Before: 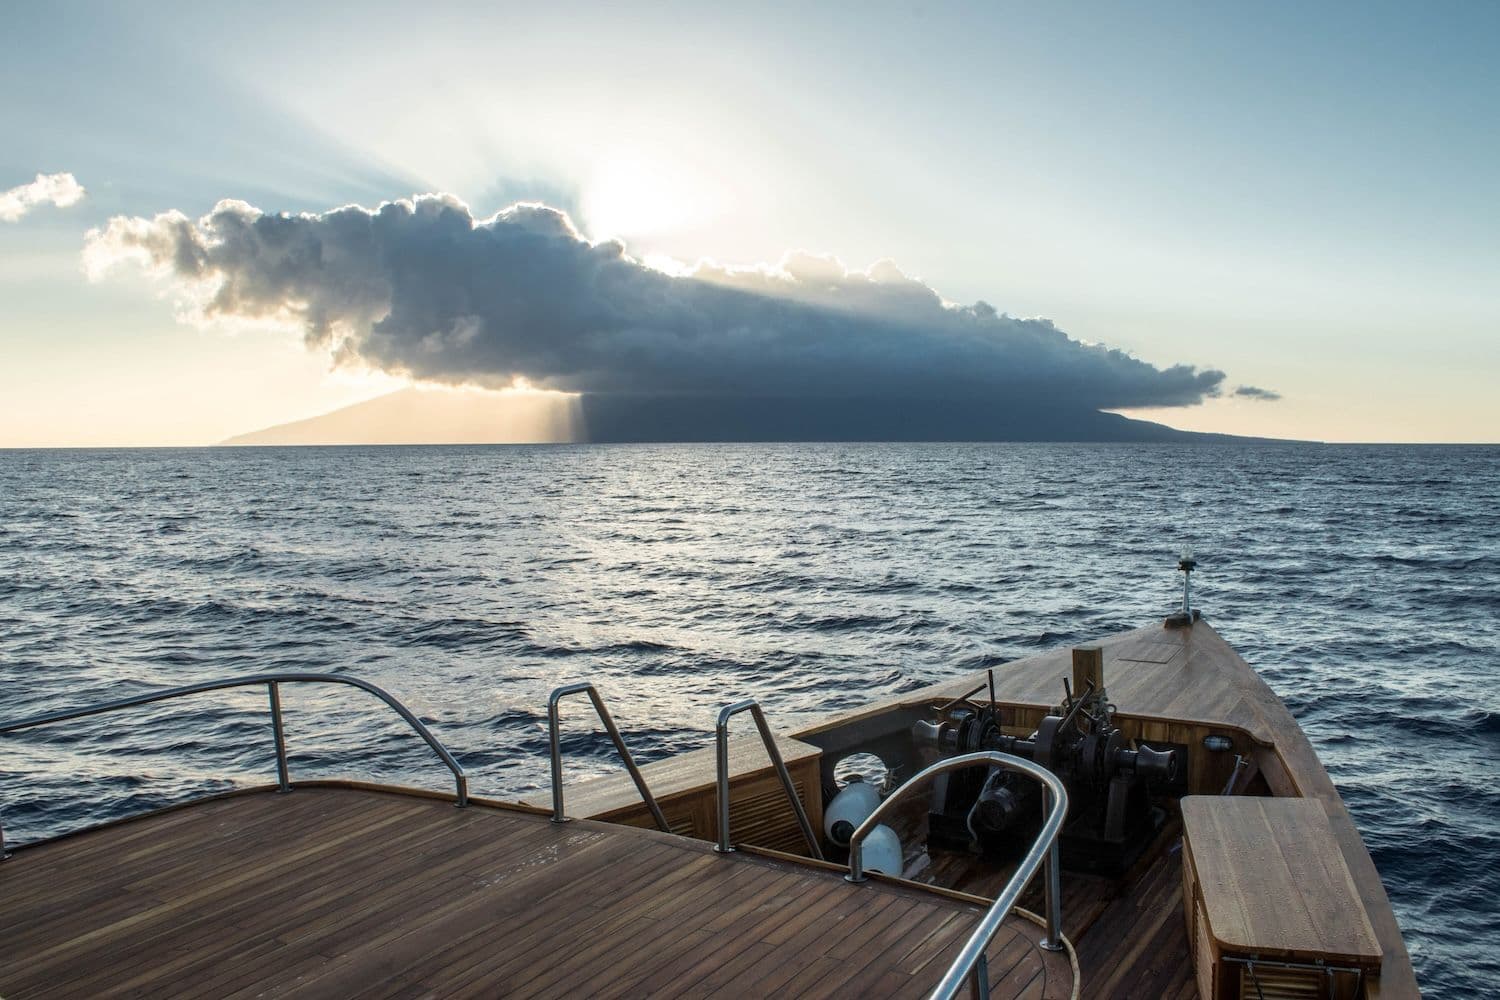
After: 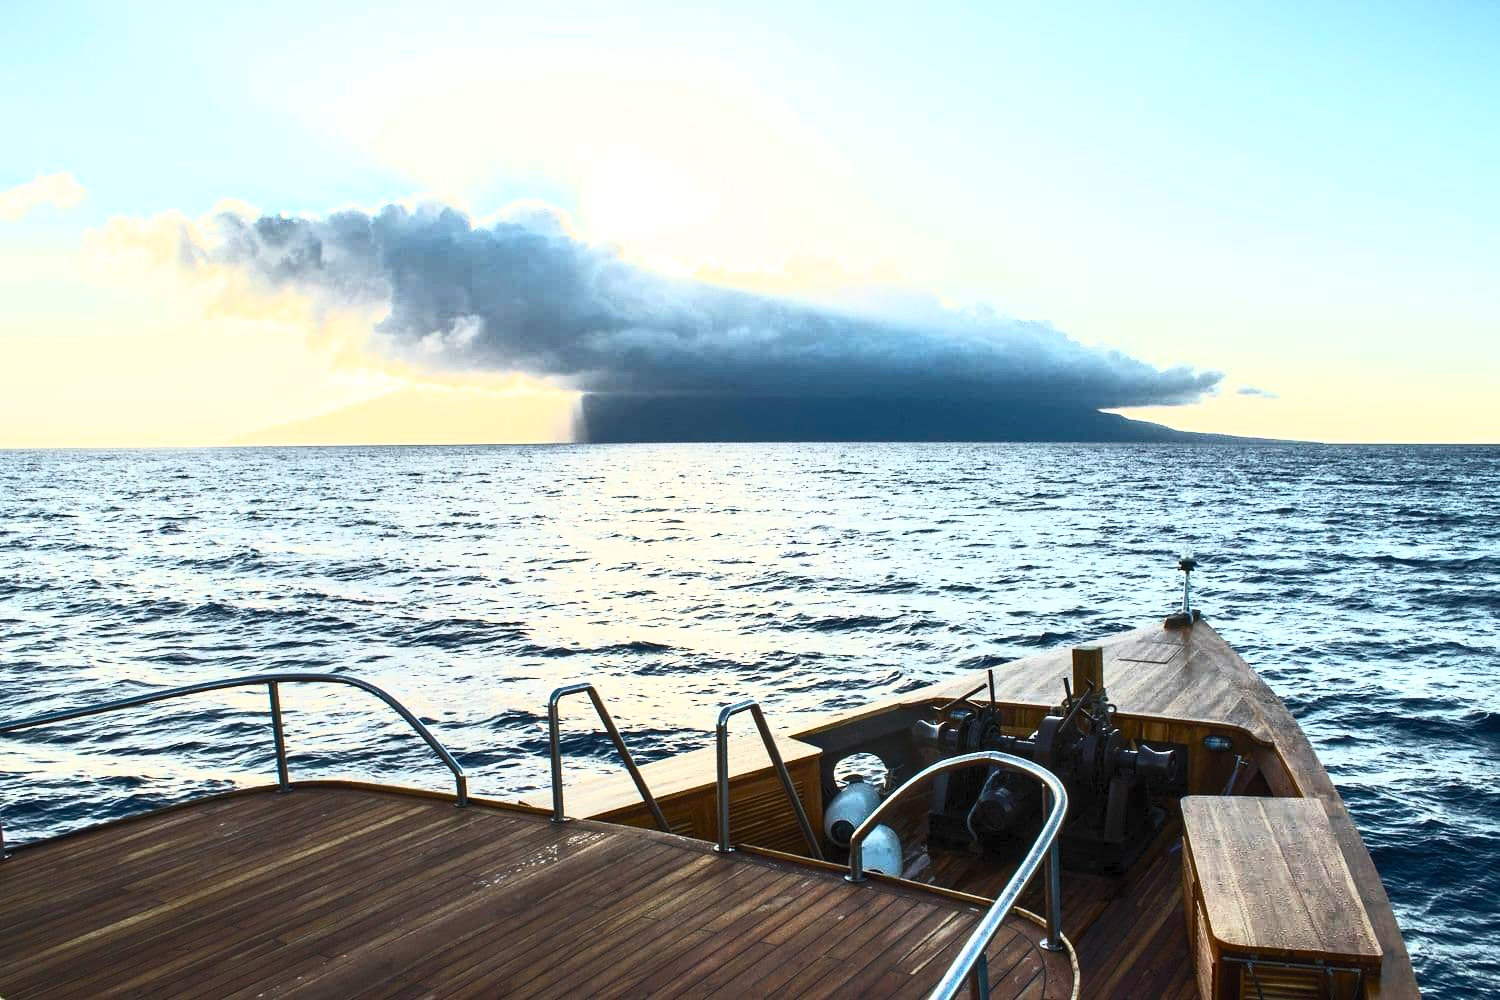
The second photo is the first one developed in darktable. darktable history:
levels: mode automatic
contrast brightness saturation: contrast 0.83, brightness 0.59, saturation 0.59
